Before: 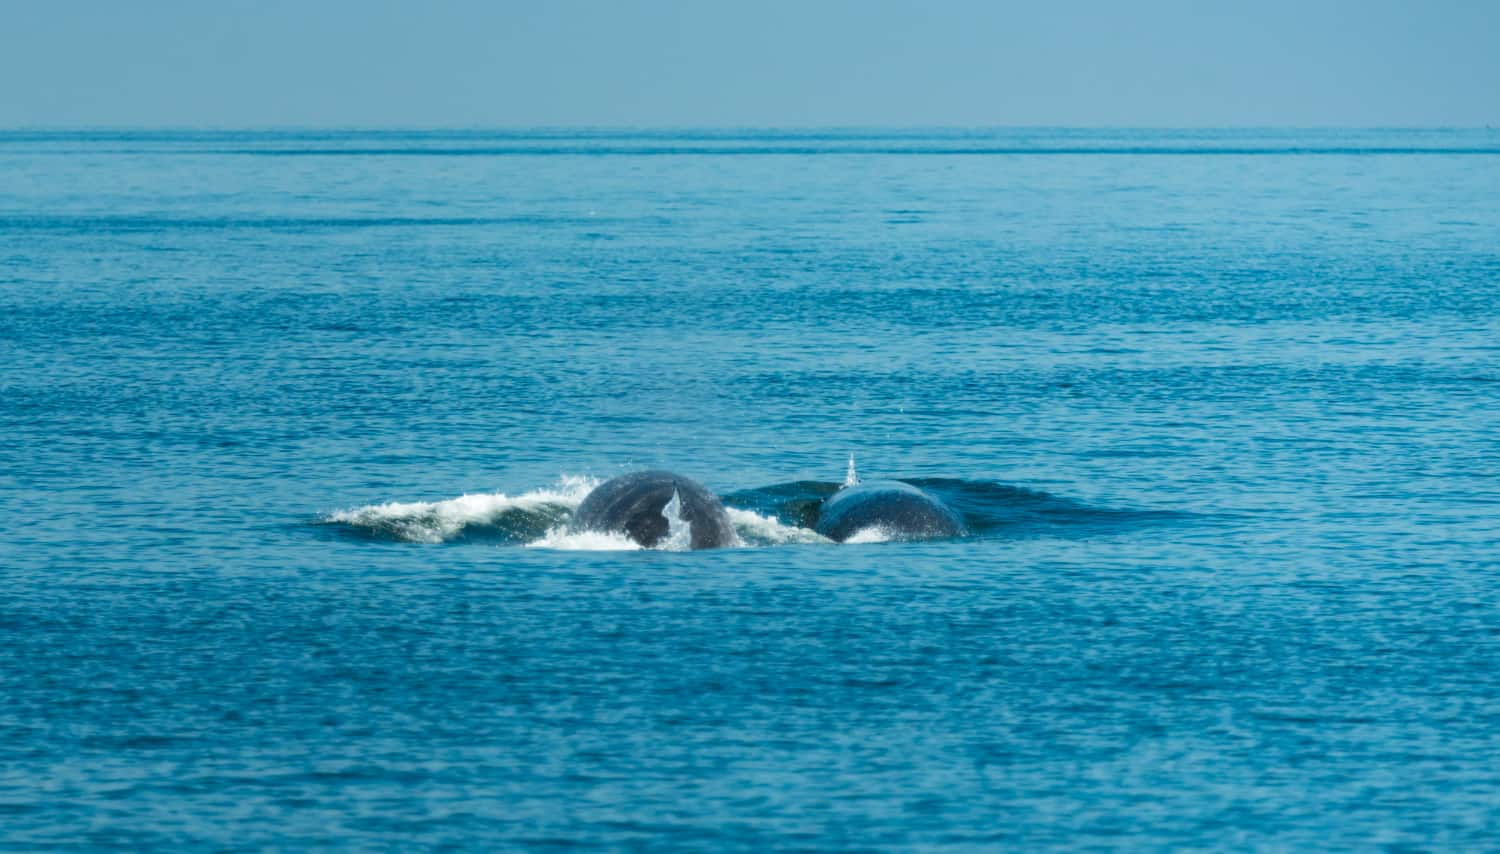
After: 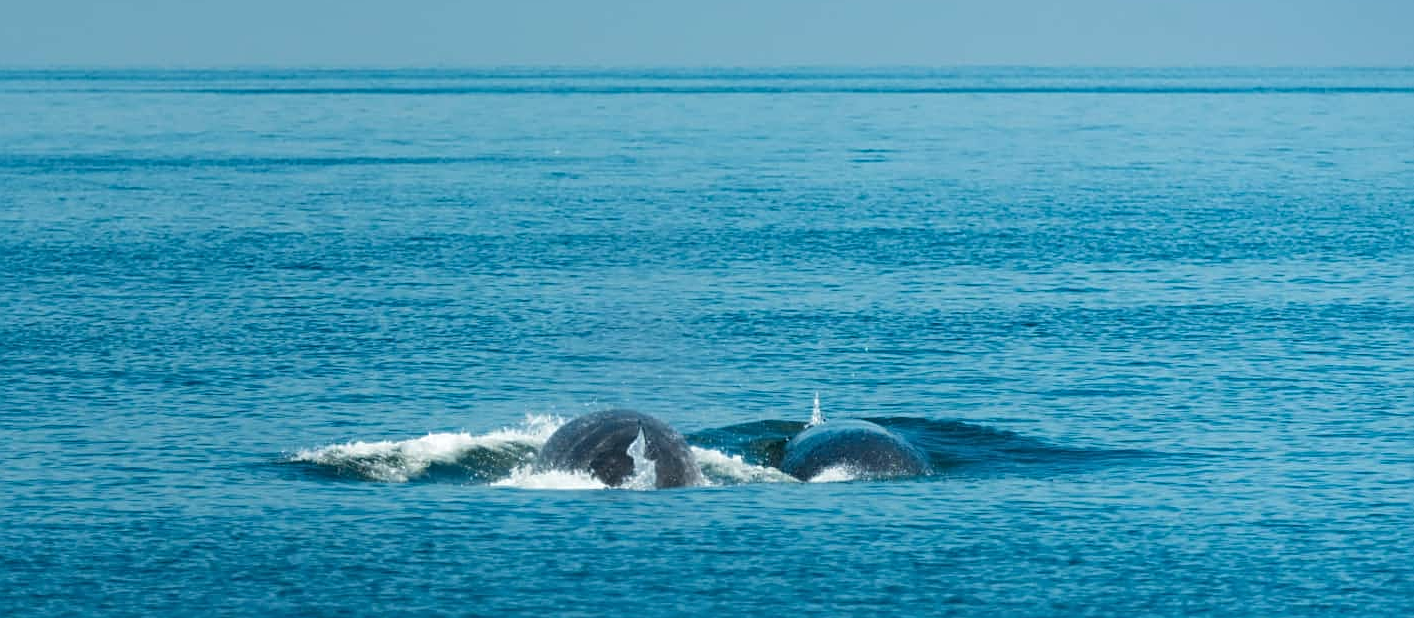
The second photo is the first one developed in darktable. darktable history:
sharpen: amount 0.499
crop: left 2.391%, top 7.213%, right 3.31%, bottom 20.319%
